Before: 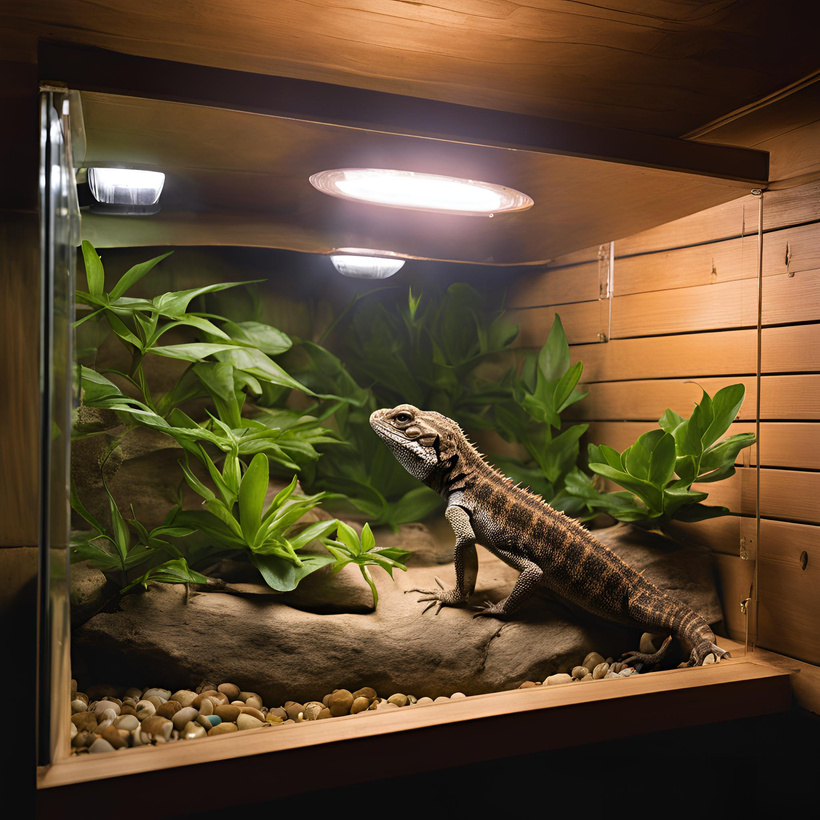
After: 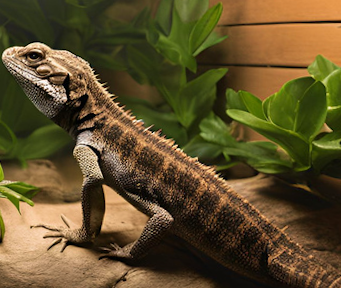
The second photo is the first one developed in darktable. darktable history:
velvia: on, module defaults
crop: left 37.221%, top 45.169%, right 20.63%, bottom 13.777%
rotate and perspective: rotation 1.69°, lens shift (vertical) -0.023, lens shift (horizontal) -0.291, crop left 0.025, crop right 0.988, crop top 0.092, crop bottom 0.842
